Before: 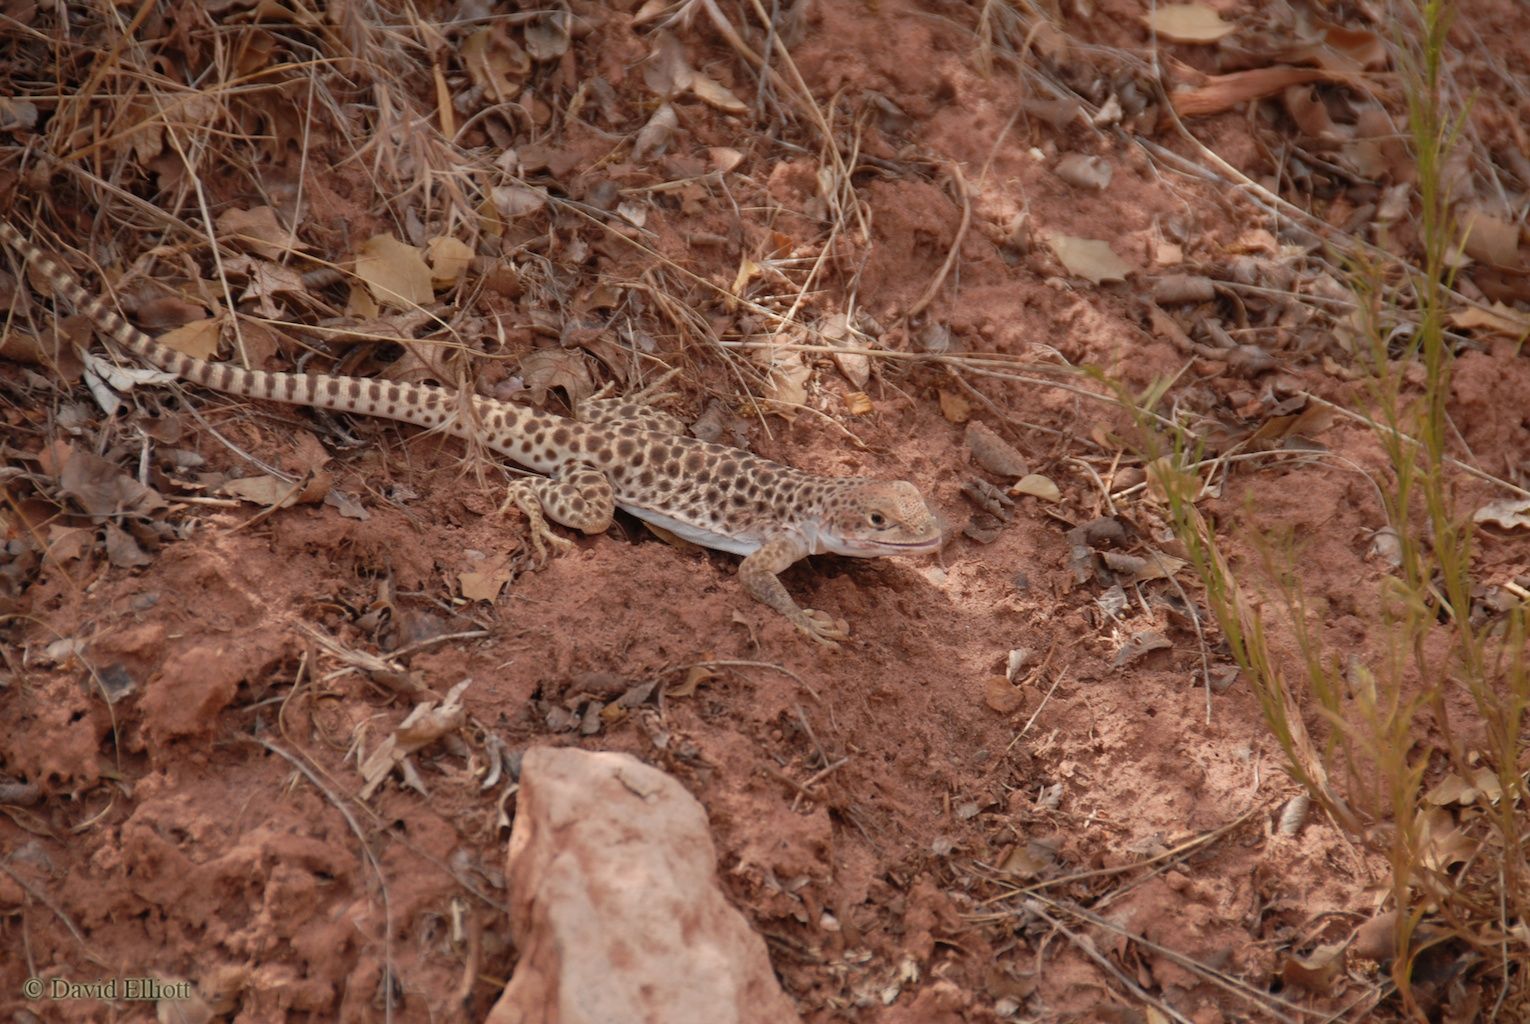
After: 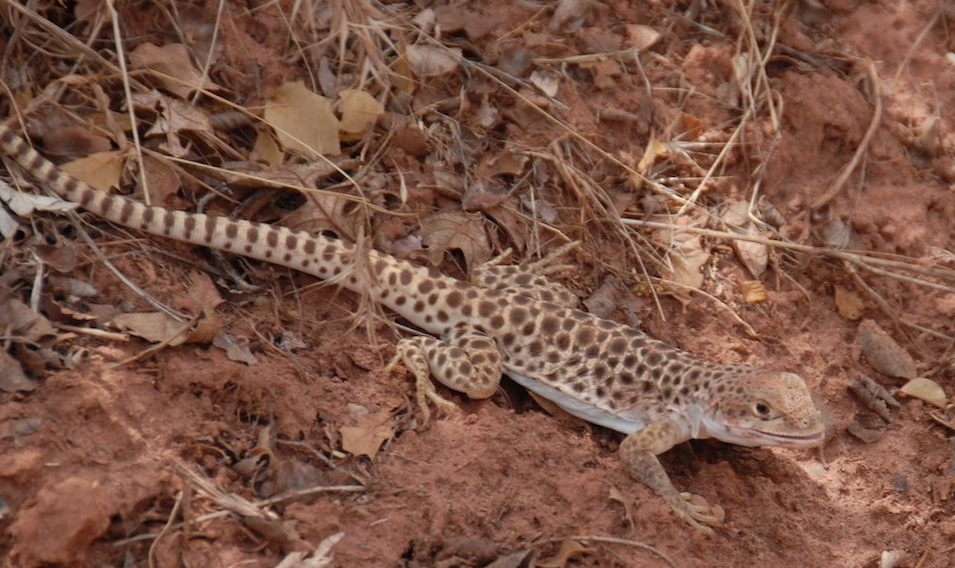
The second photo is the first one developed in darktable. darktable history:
crop and rotate: angle -4.99°, left 2.122%, top 6.945%, right 27.566%, bottom 30.519%
tone equalizer: on, module defaults
